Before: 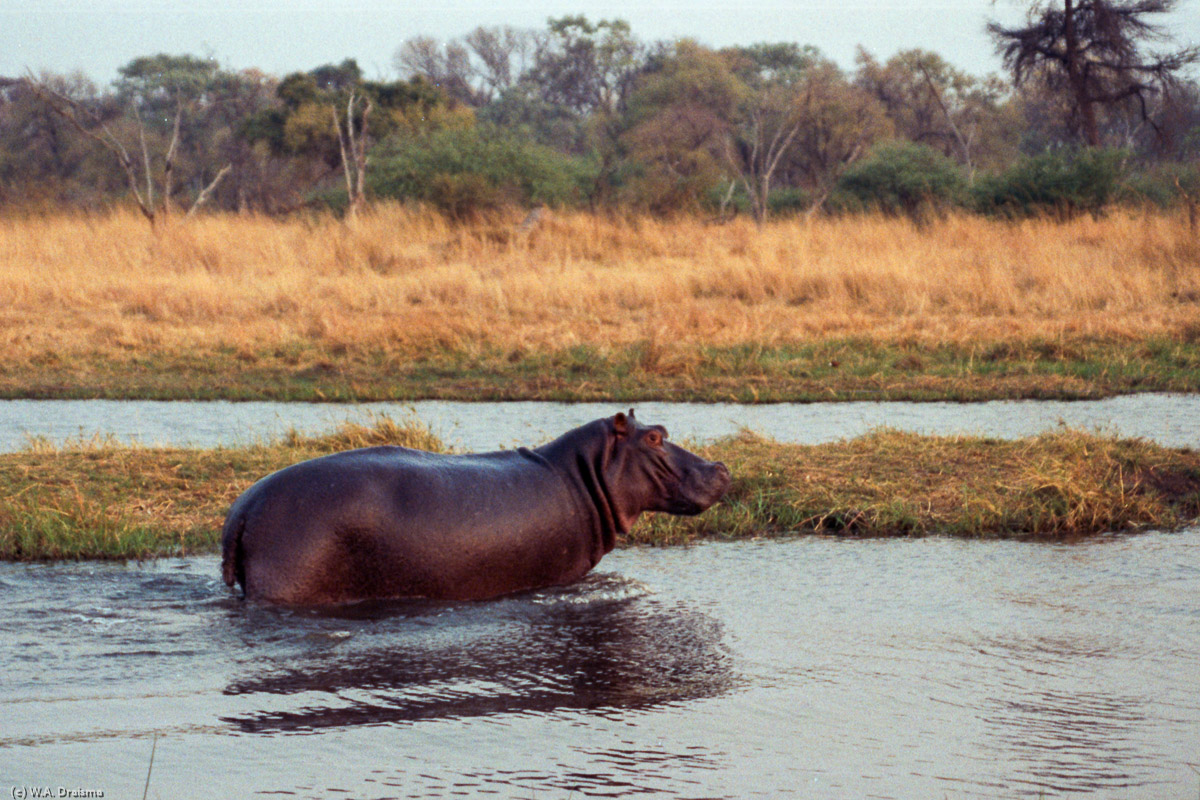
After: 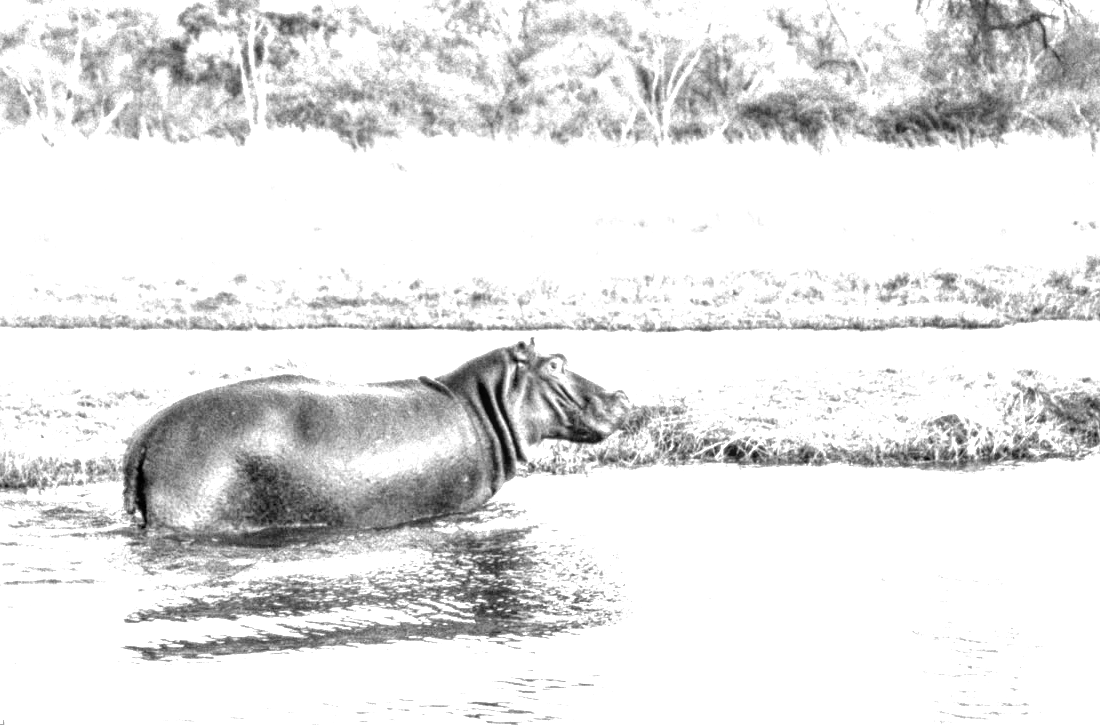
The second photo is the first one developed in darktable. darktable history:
white balance: red 4.26, blue 1.802
monochrome: on, module defaults
crop and rotate: left 8.262%, top 9.226%
local contrast: detail 150%
tone equalizer: on, module defaults
